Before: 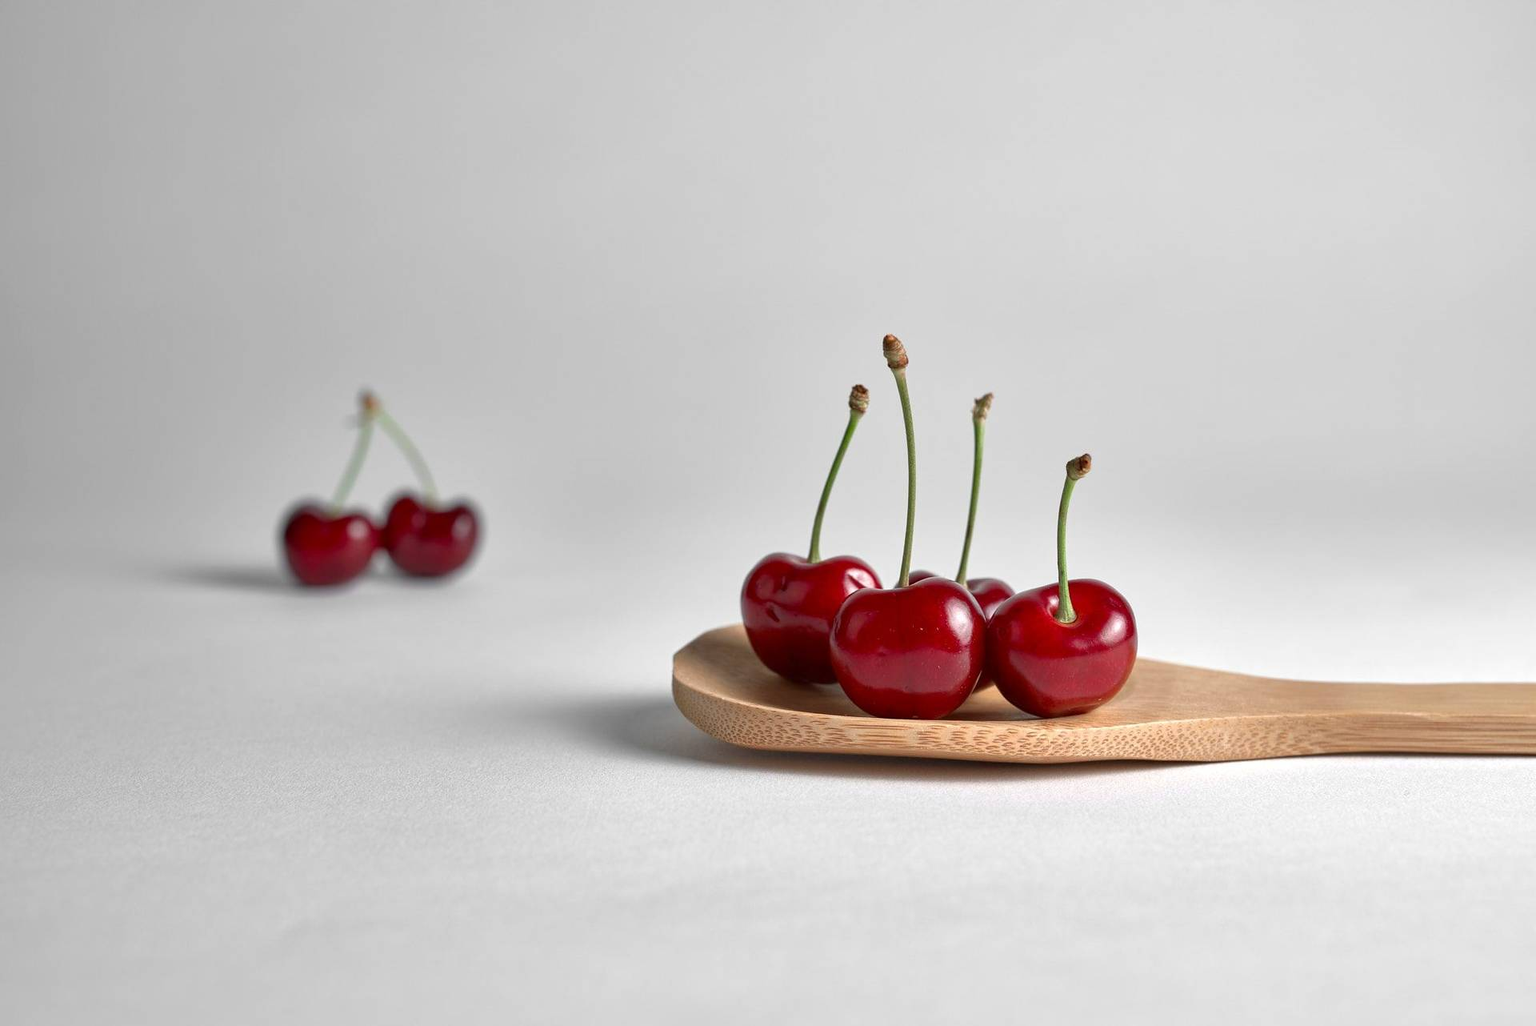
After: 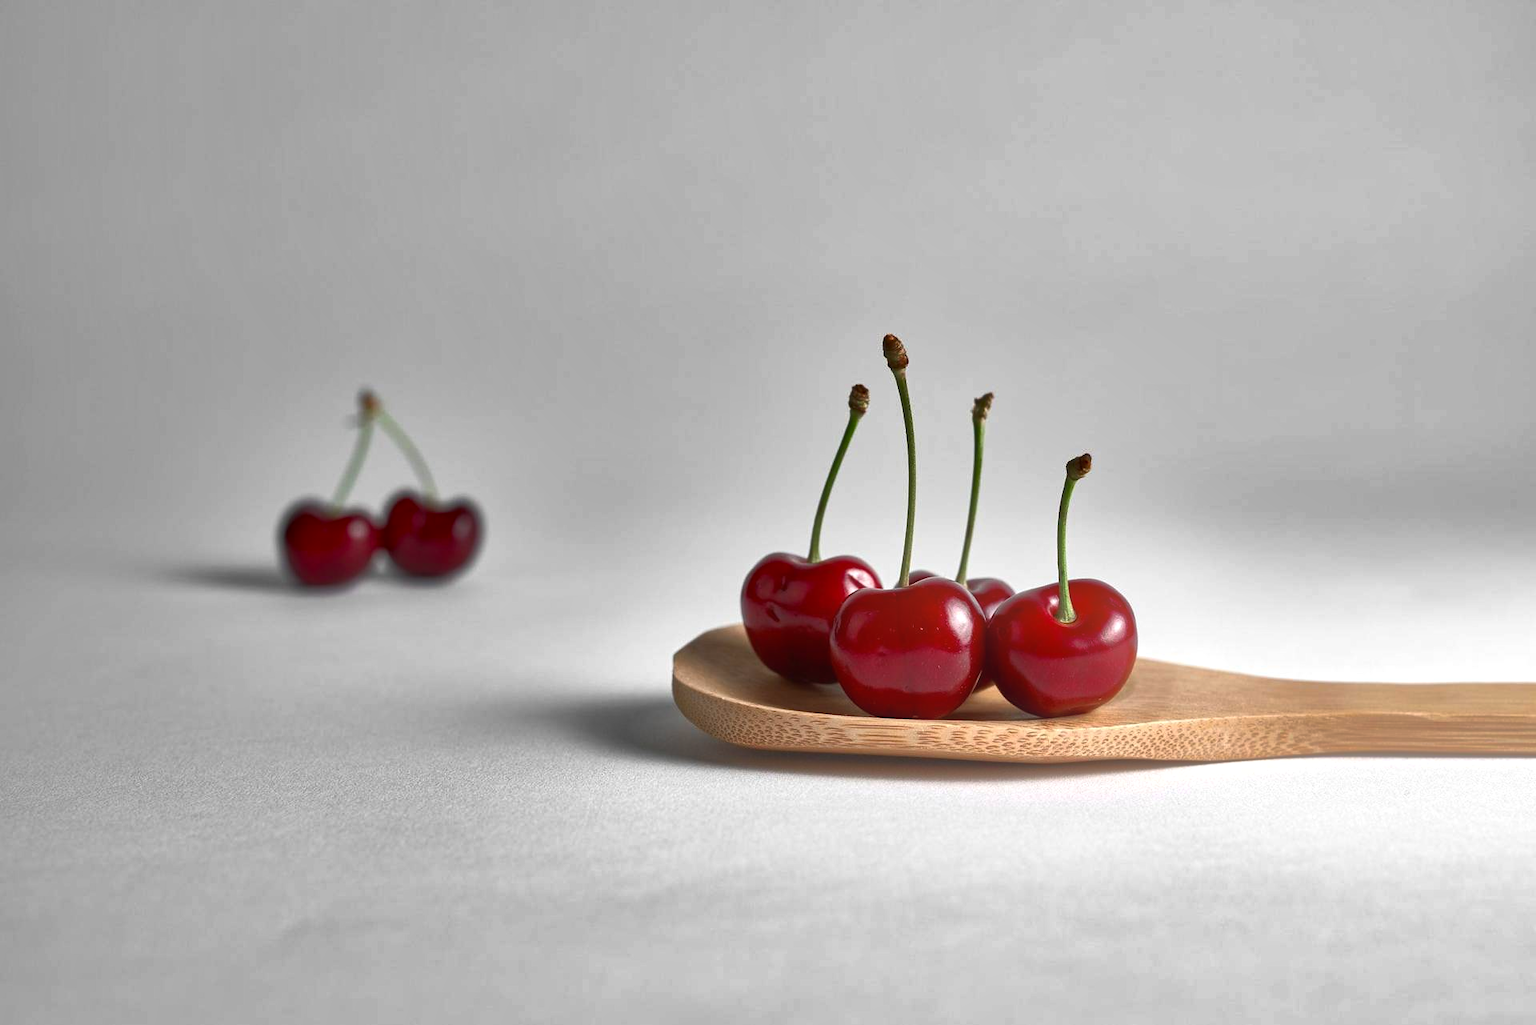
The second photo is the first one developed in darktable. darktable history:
bloom: size 15%, threshold 97%, strength 7%
shadows and highlights: radius 171.16, shadows 27, white point adjustment 3.13, highlights -67.95, soften with gaussian
